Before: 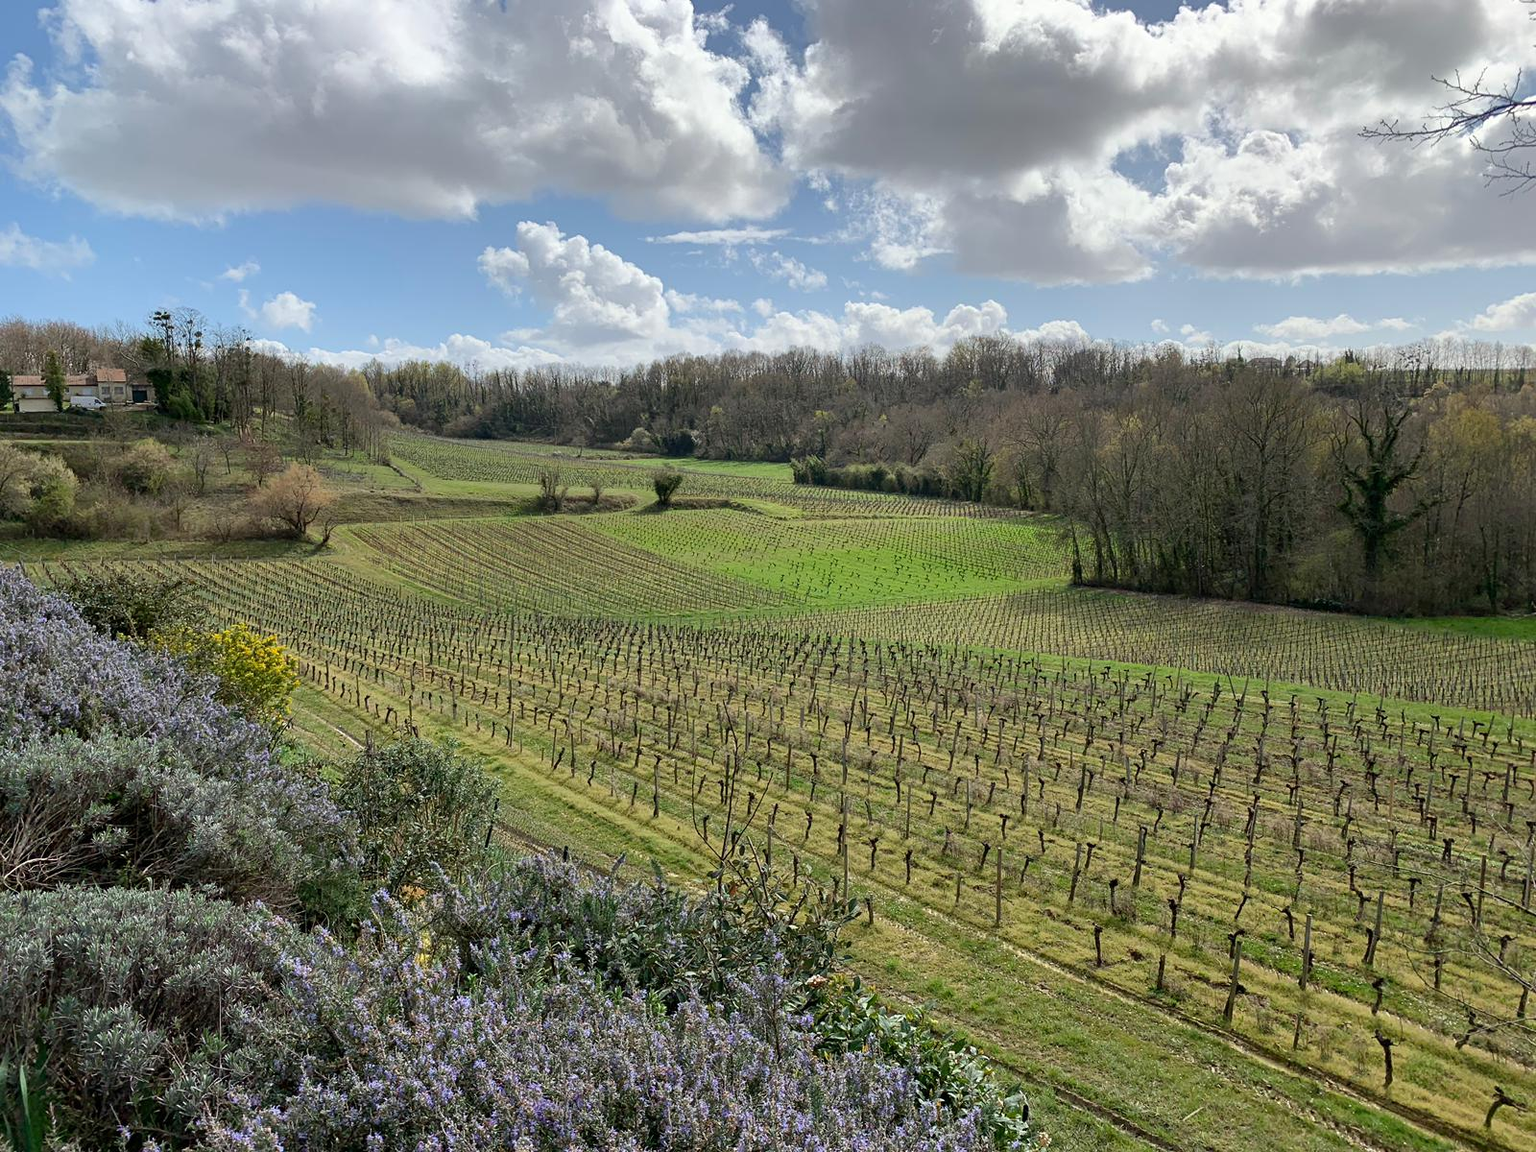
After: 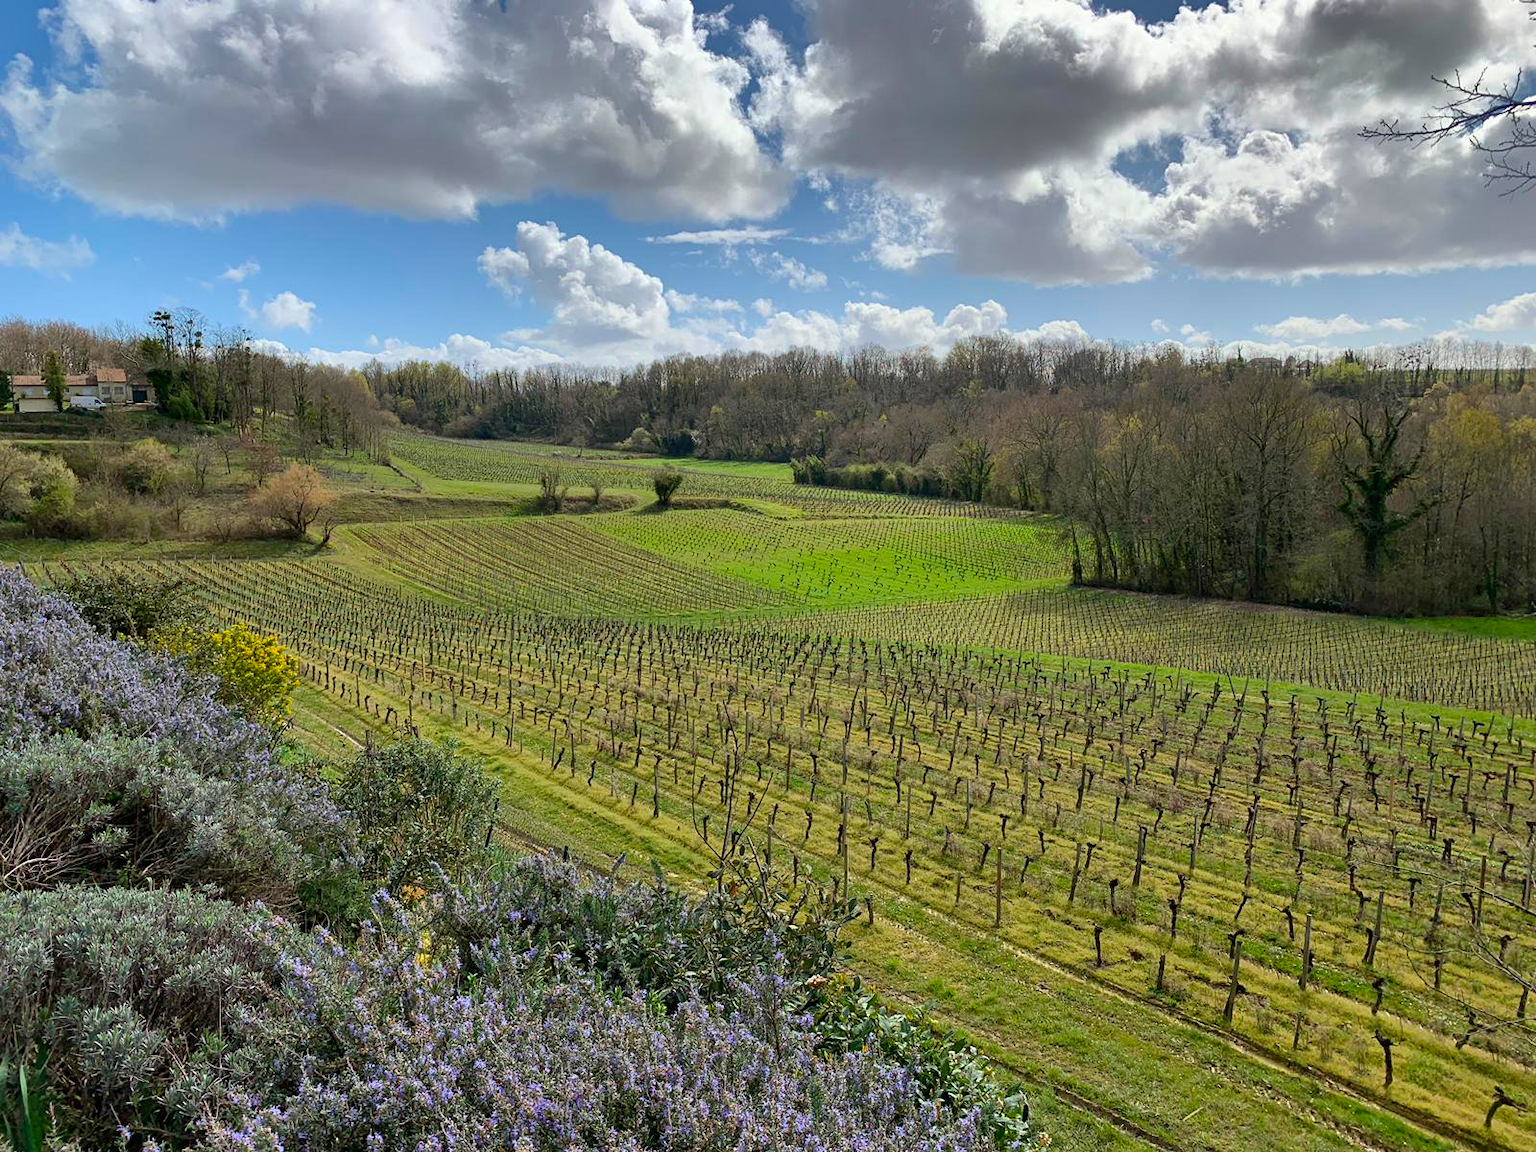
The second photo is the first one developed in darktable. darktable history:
color balance rgb: global vibrance 42.74%
shadows and highlights: radius 118.69, shadows 42.21, highlights -61.56, soften with gaussian
